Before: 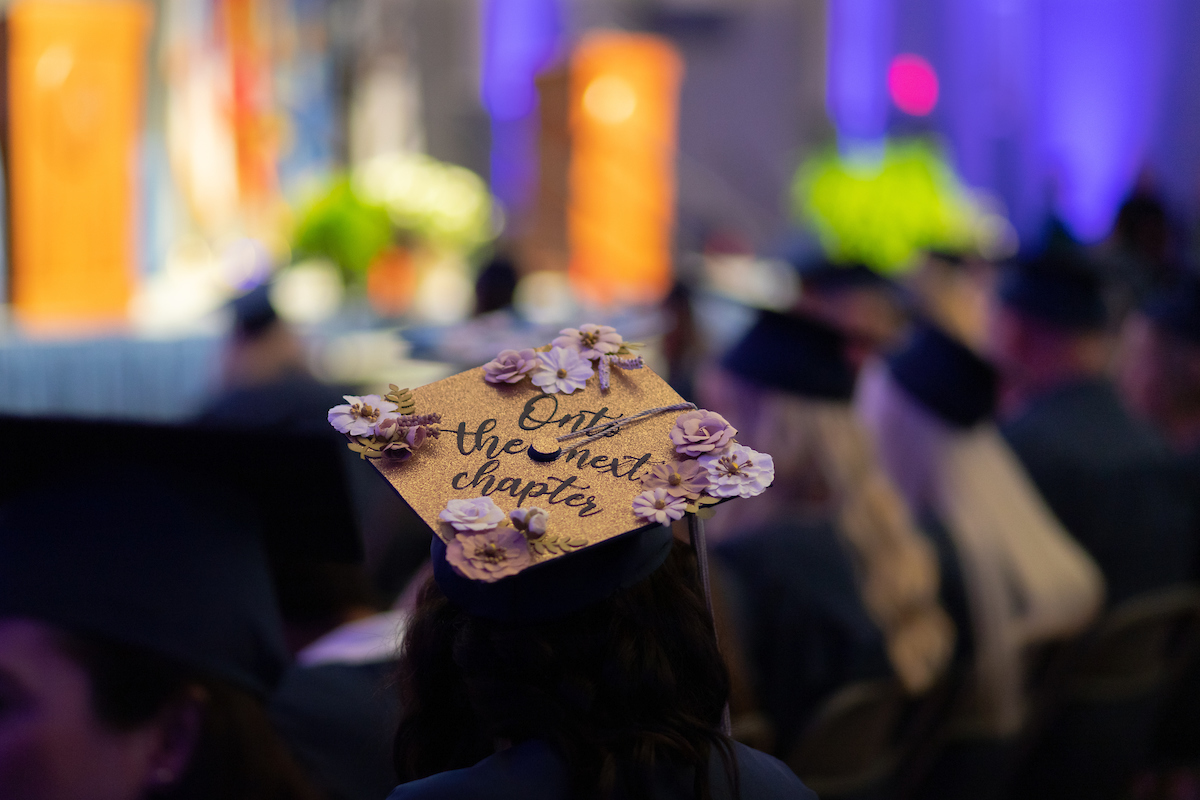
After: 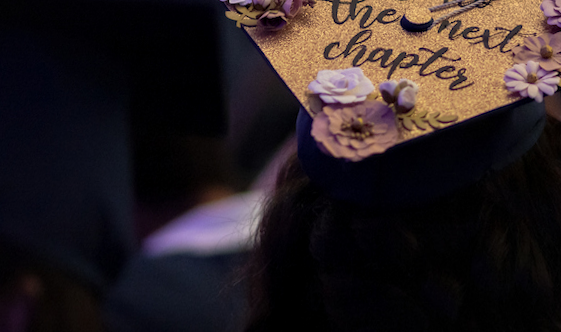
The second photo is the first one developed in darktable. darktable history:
rotate and perspective: rotation 0.72°, lens shift (vertical) -0.352, lens shift (horizontal) -0.051, crop left 0.152, crop right 0.859, crop top 0.019, crop bottom 0.964
local contrast: detail 130%
crop: top 44.483%, right 43.593%, bottom 12.892%
